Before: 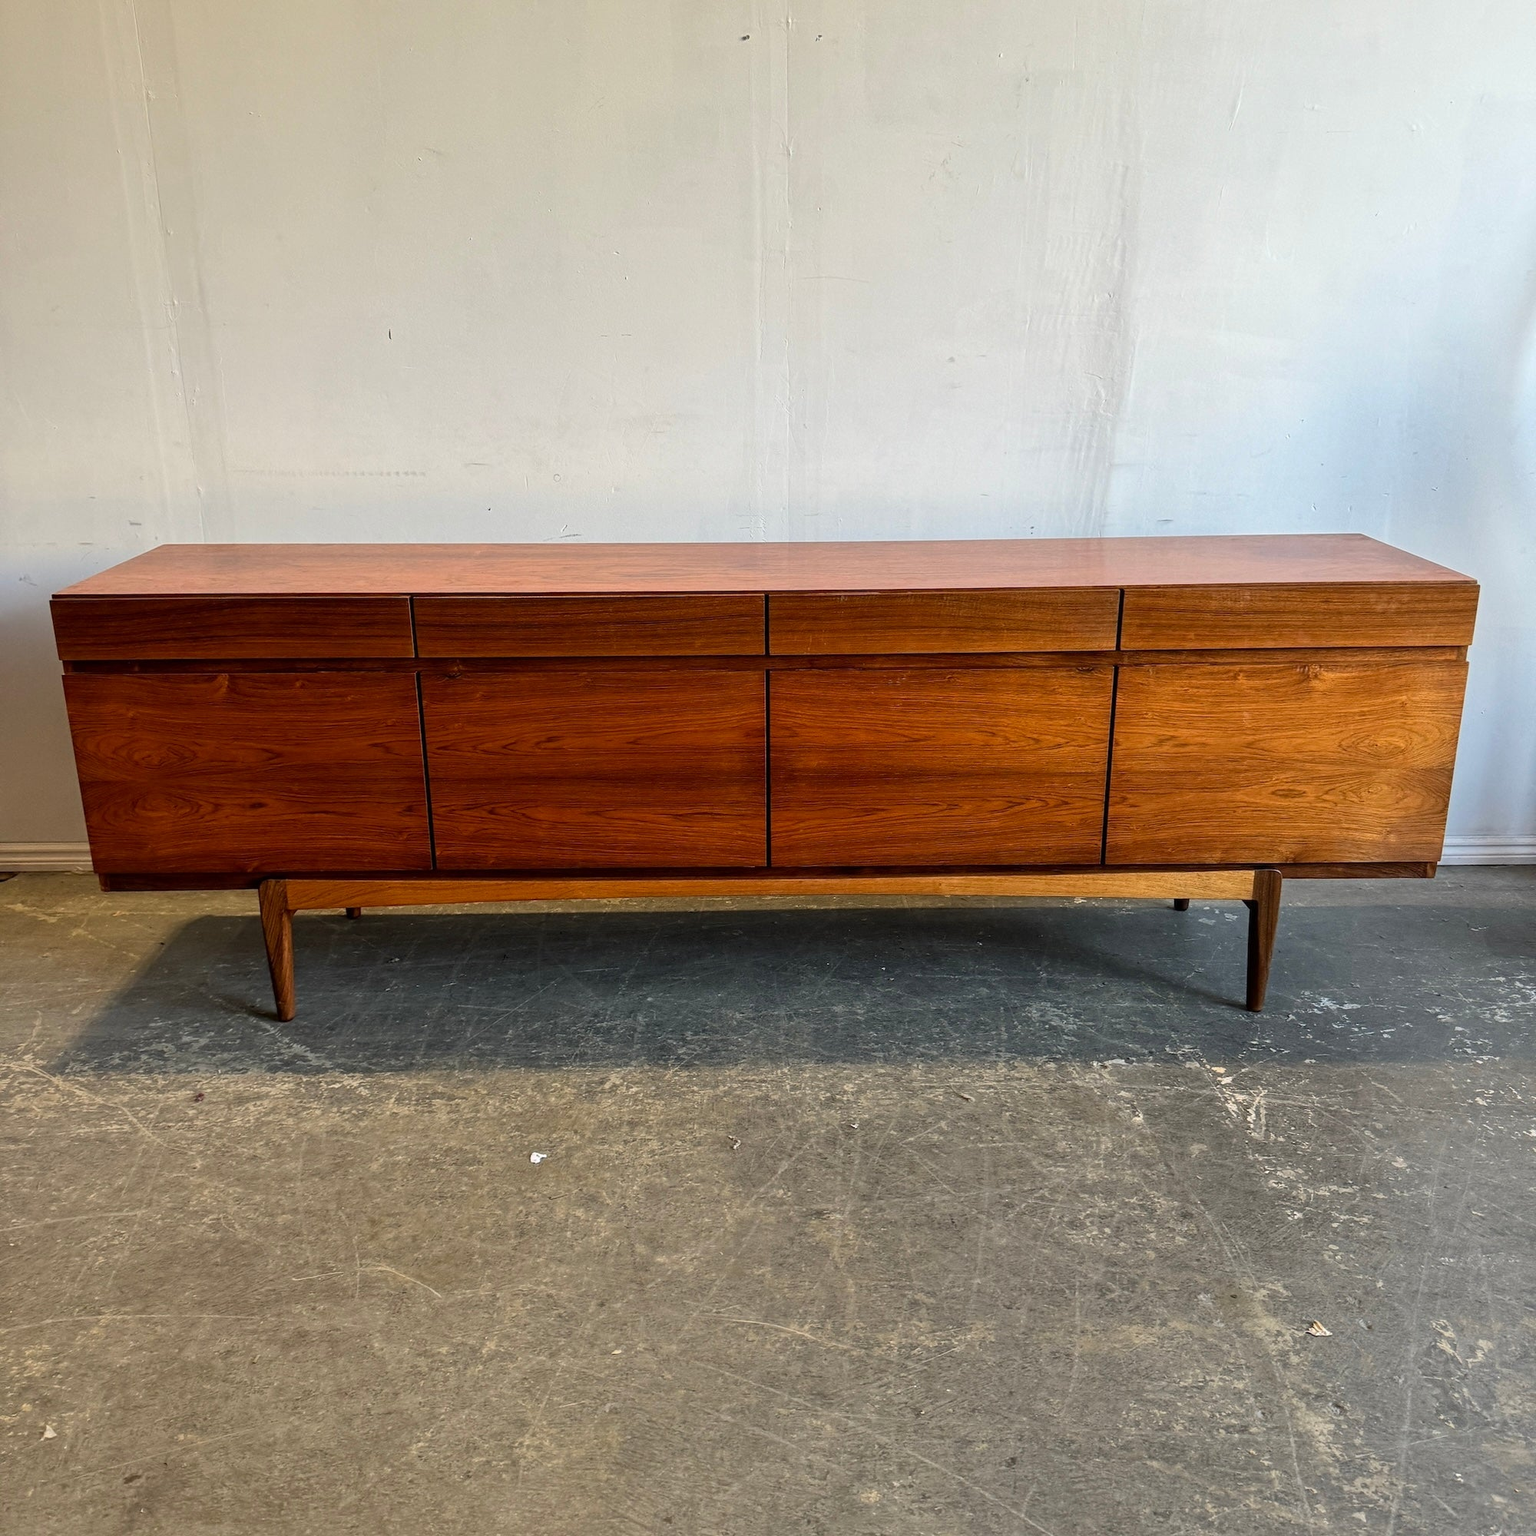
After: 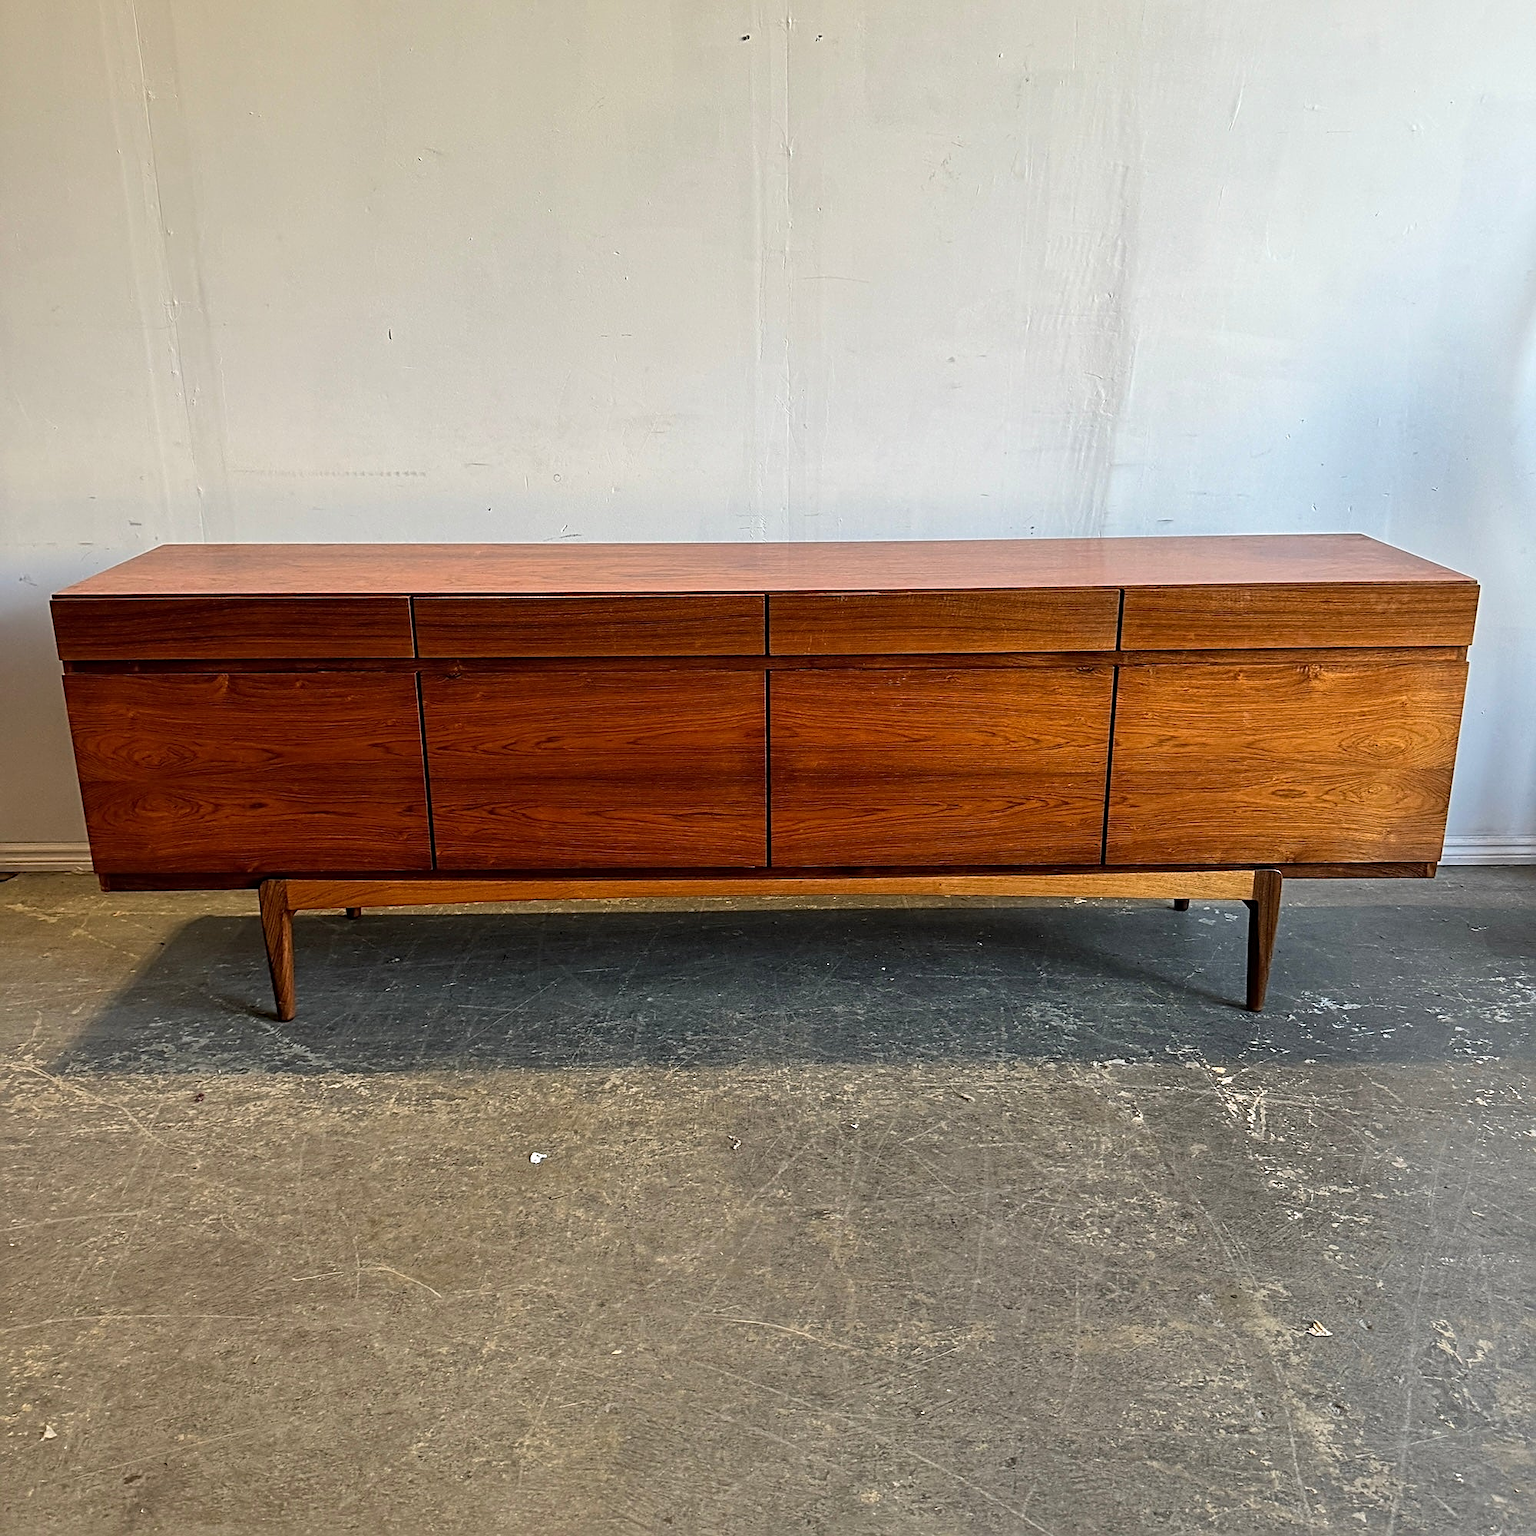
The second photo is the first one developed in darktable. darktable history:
sharpen: radius 2.616, amount 0.691
